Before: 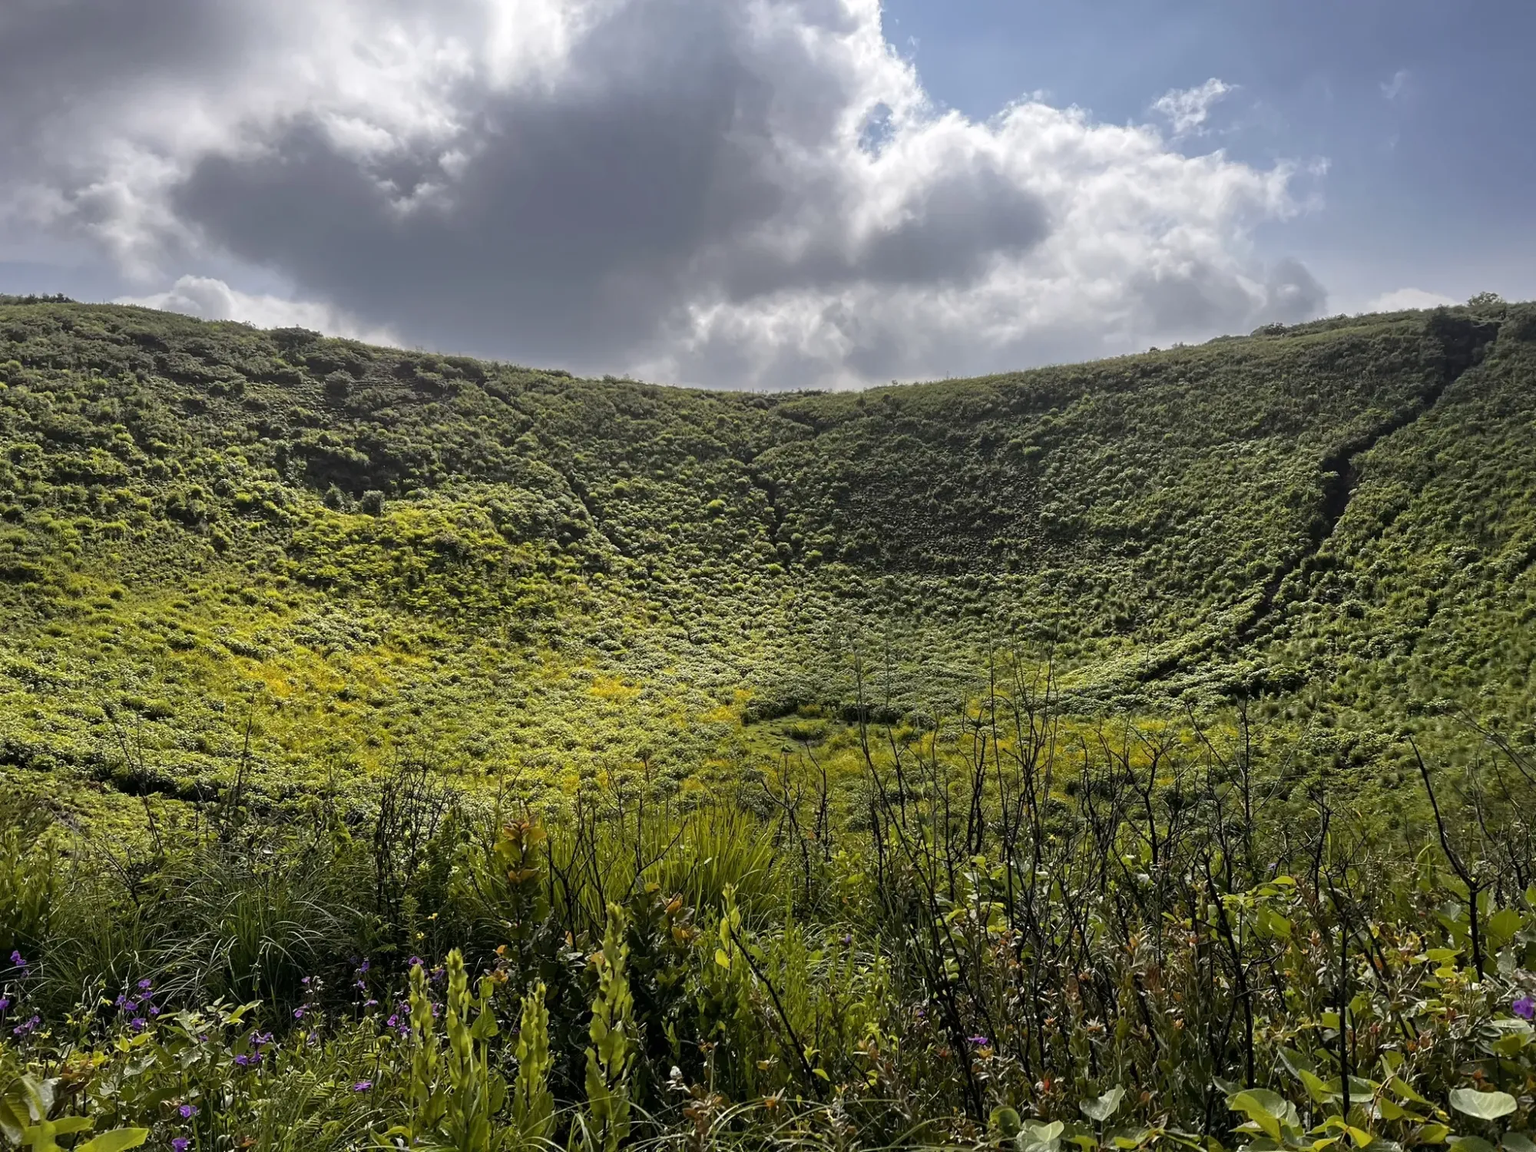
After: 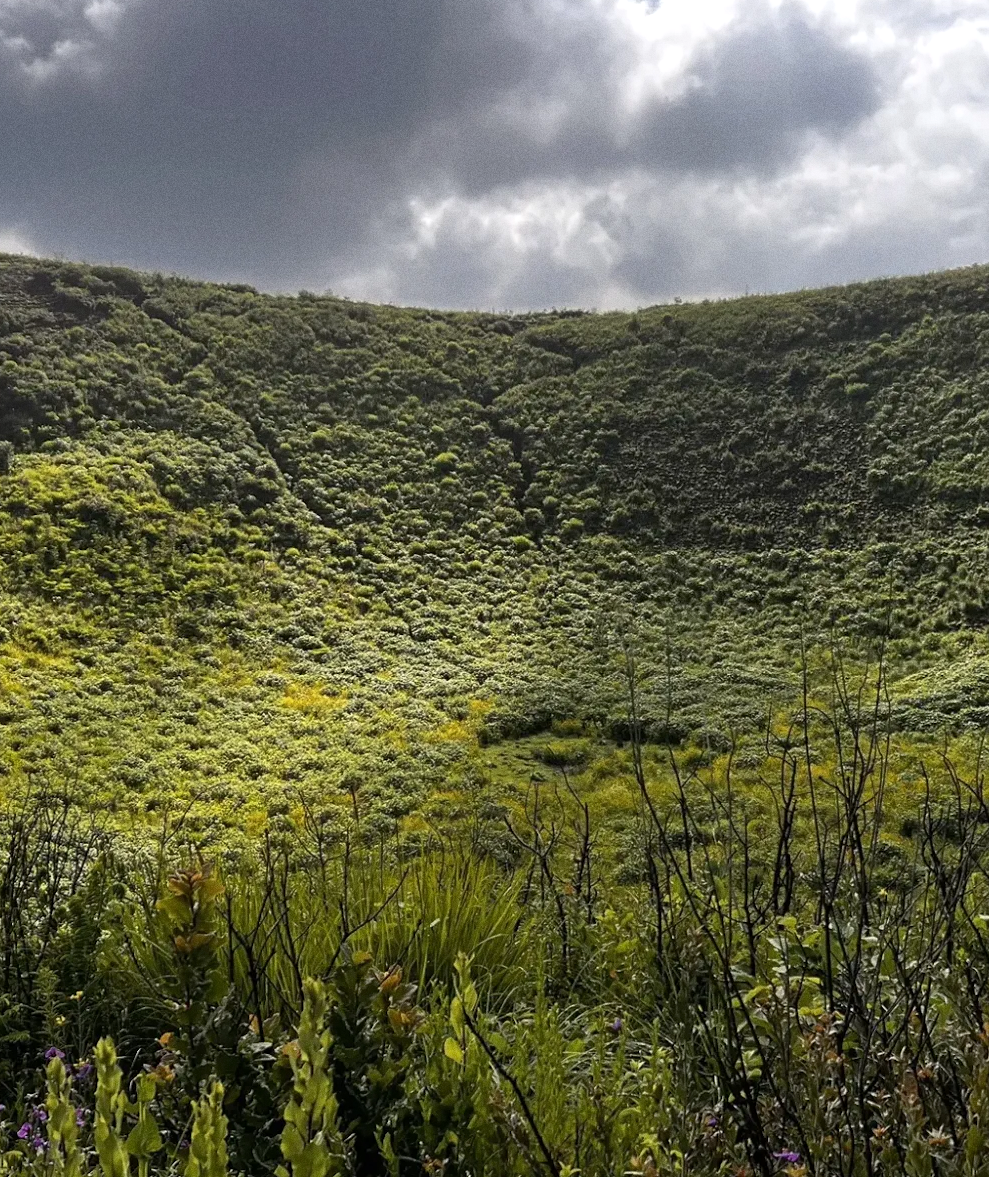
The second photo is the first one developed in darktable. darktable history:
tone equalizer: -8 EV -0.001 EV, -7 EV 0.001 EV, -6 EV -0.002 EV, -5 EV -0.003 EV, -4 EV -0.062 EV, -3 EV -0.222 EV, -2 EV -0.267 EV, -1 EV 0.105 EV, +0 EV 0.303 EV
crop and rotate: angle 0.02°, left 24.353%, top 13.219%, right 26.156%, bottom 8.224%
grain: on, module defaults
